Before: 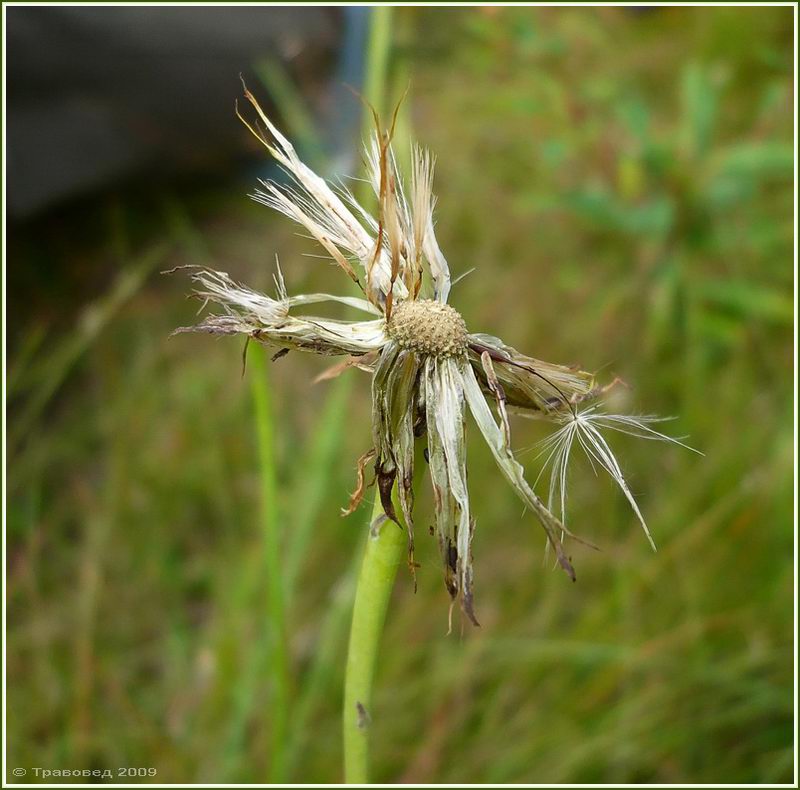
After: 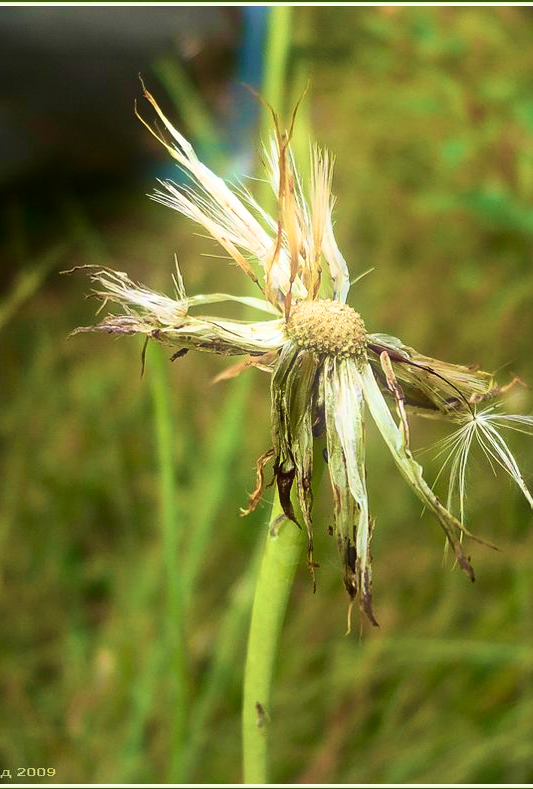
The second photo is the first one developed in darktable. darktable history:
crop and rotate: left 12.673%, right 20.66%
contrast brightness saturation: contrast 0.22
velvia: strength 75%
bloom: size 5%, threshold 95%, strength 15%
shadows and highlights: radius 125.46, shadows 30.51, highlights -30.51, low approximation 0.01, soften with gaussian
